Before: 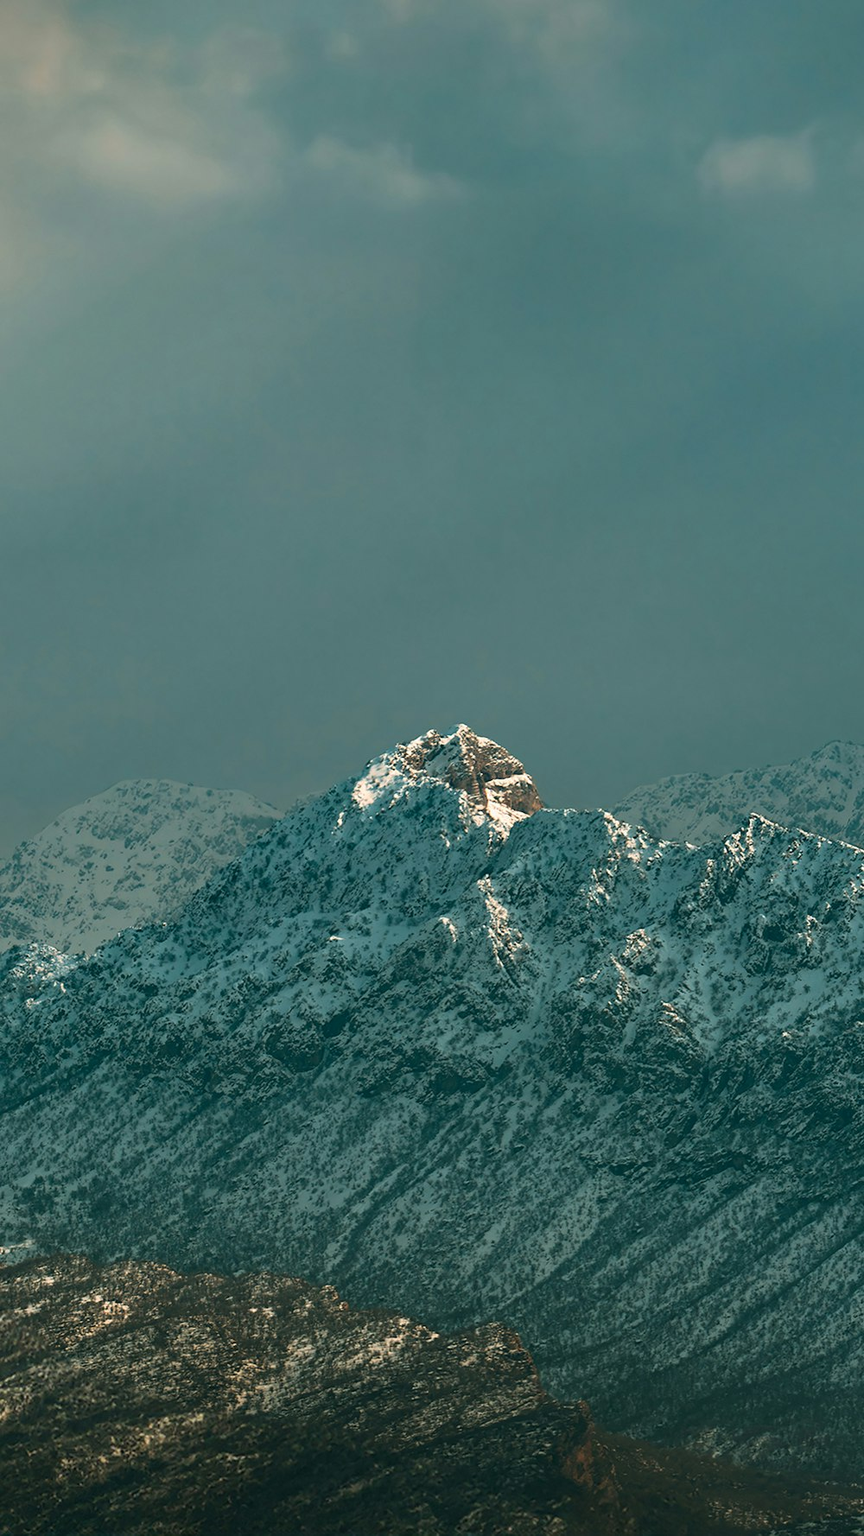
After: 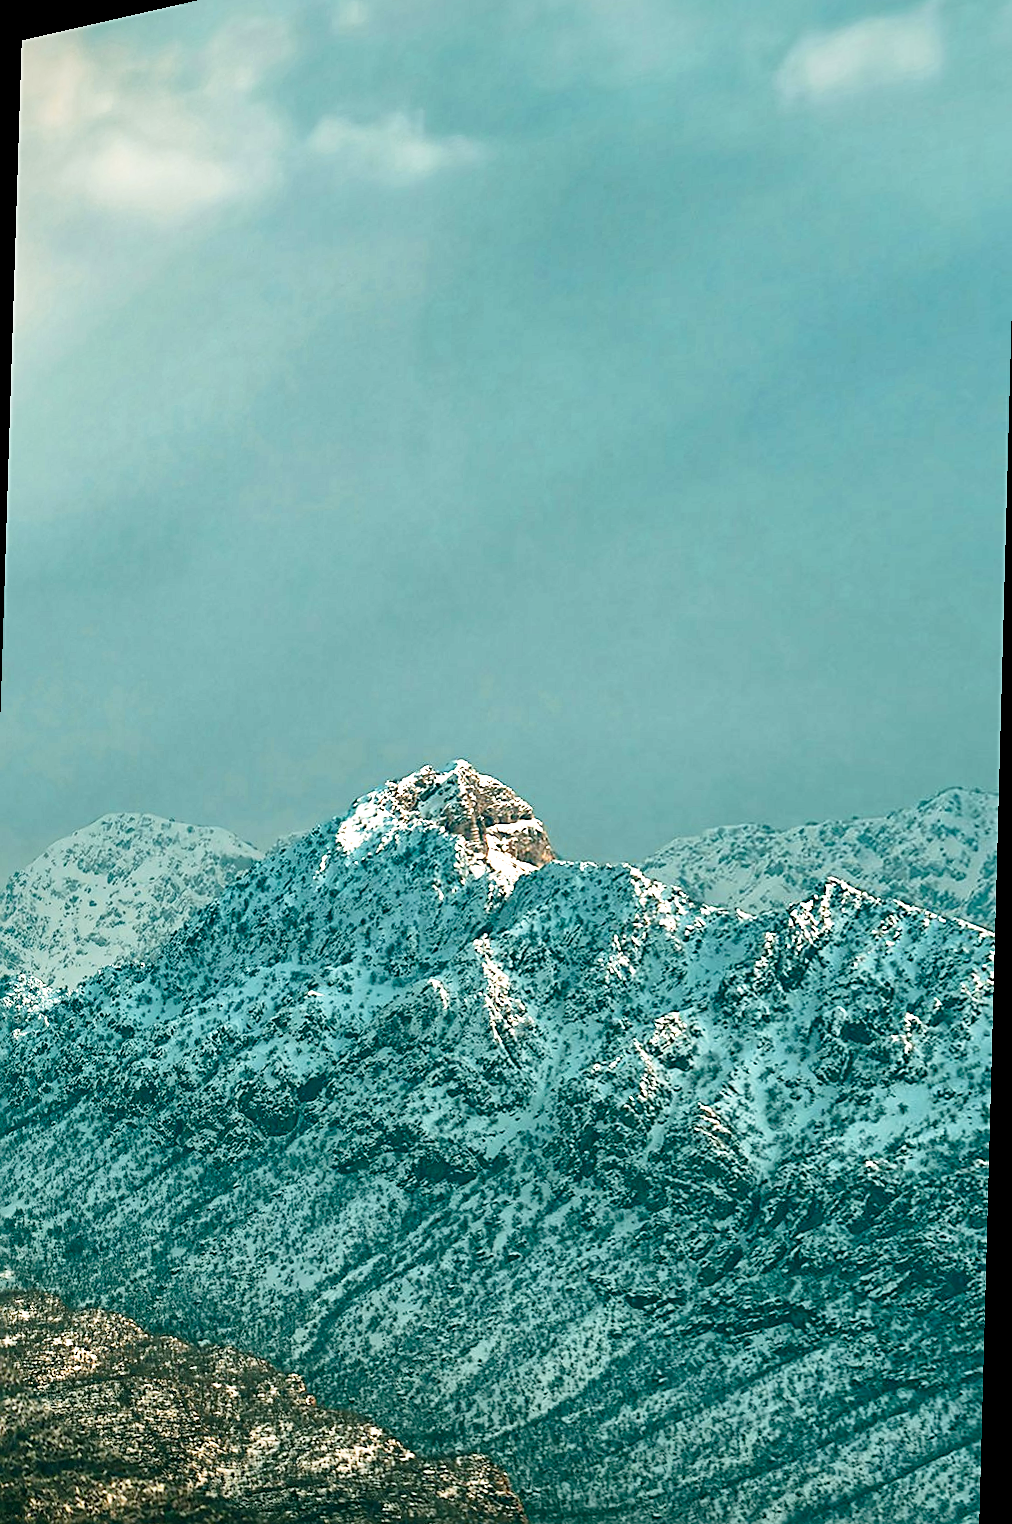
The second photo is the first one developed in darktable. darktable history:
local contrast: mode bilateral grid, contrast 20, coarseness 50, detail 150%, midtone range 0.2
rotate and perspective: rotation 1.69°, lens shift (vertical) -0.023, lens shift (horizontal) -0.291, crop left 0.025, crop right 0.988, crop top 0.092, crop bottom 0.842
base curve: curves: ch0 [(0, 0) (0.012, 0.01) (0.073, 0.168) (0.31, 0.711) (0.645, 0.957) (1, 1)], preserve colors none
sharpen: radius 1.967
color balance rgb: global vibrance 10%
